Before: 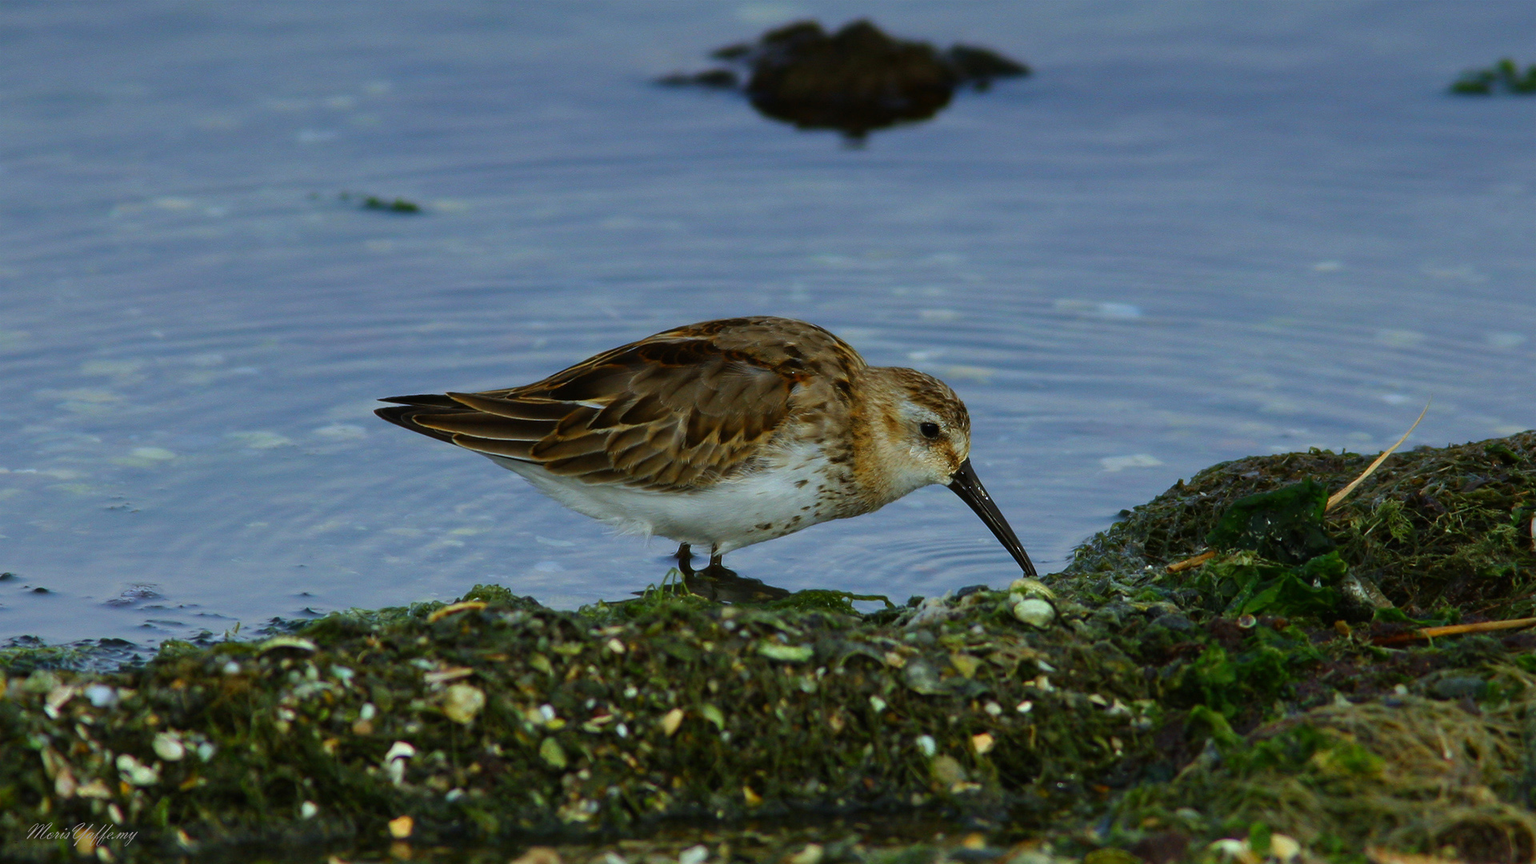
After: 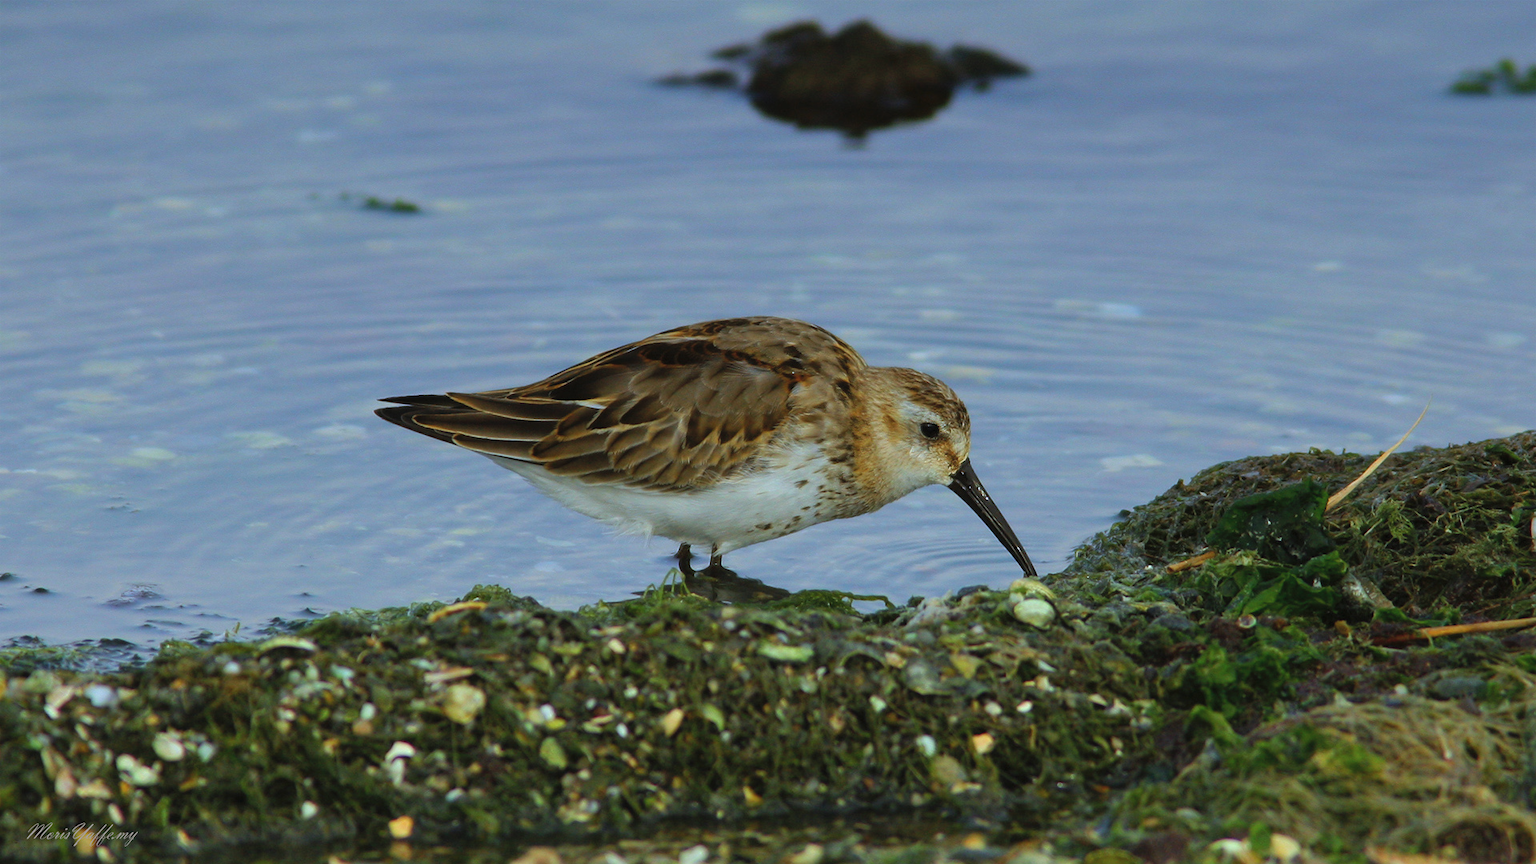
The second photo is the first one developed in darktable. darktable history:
contrast brightness saturation: brightness 0.121
